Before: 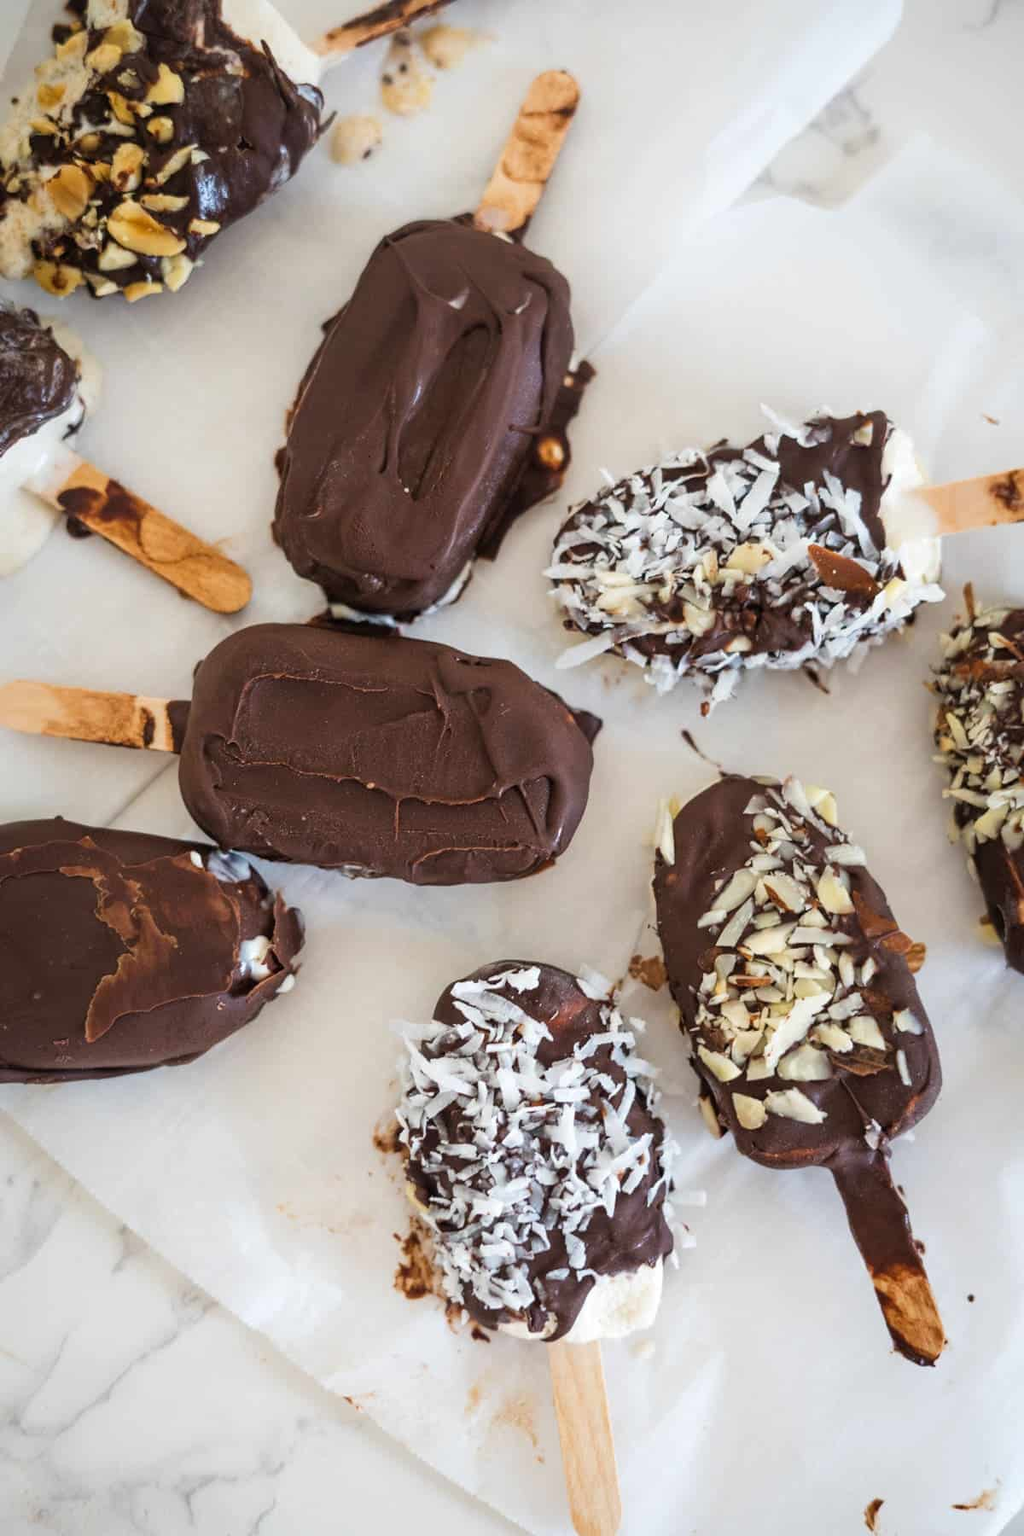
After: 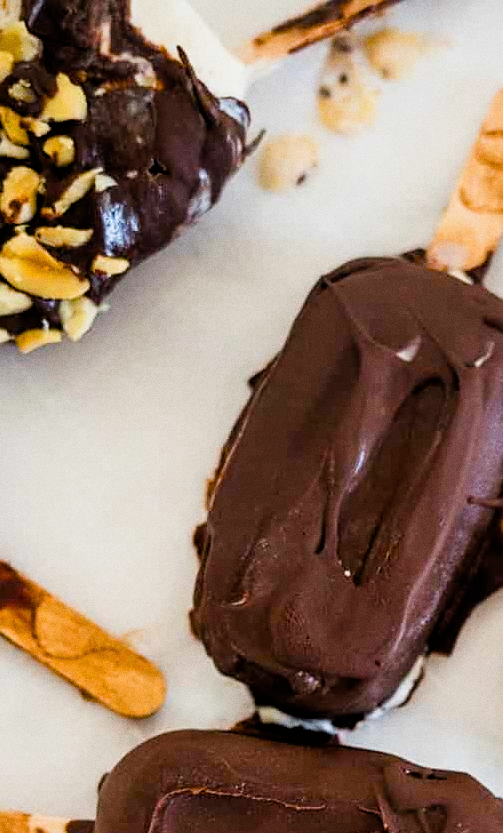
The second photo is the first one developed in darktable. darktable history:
color zones: curves: ch0 [(0.25, 0.5) (0.423, 0.5) (0.443, 0.5) (0.521, 0.756) (0.568, 0.5) (0.576, 0.5) (0.75, 0.5)]; ch1 [(0.25, 0.5) (0.423, 0.5) (0.443, 0.5) (0.539, 0.873) (0.624, 0.565) (0.631, 0.5) (0.75, 0.5)]
crop and rotate: left 10.817%, top 0.062%, right 47.194%, bottom 53.626%
grain: coarseness 0.09 ISO
color balance rgb: perceptual saturation grading › global saturation 35%, perceptual saturation grading › highlights -25%, perceptual saturation grading › shadows 50%
filmic rgb: black relative exposure -5 EV, white relative exposure 3.2 EV, hardness 3.42, contrast 1.2, highlights saturation mix -30%
exposure: exposure 0.29 EV, compensate highlight preservation false
sharpen: amount 0.2
